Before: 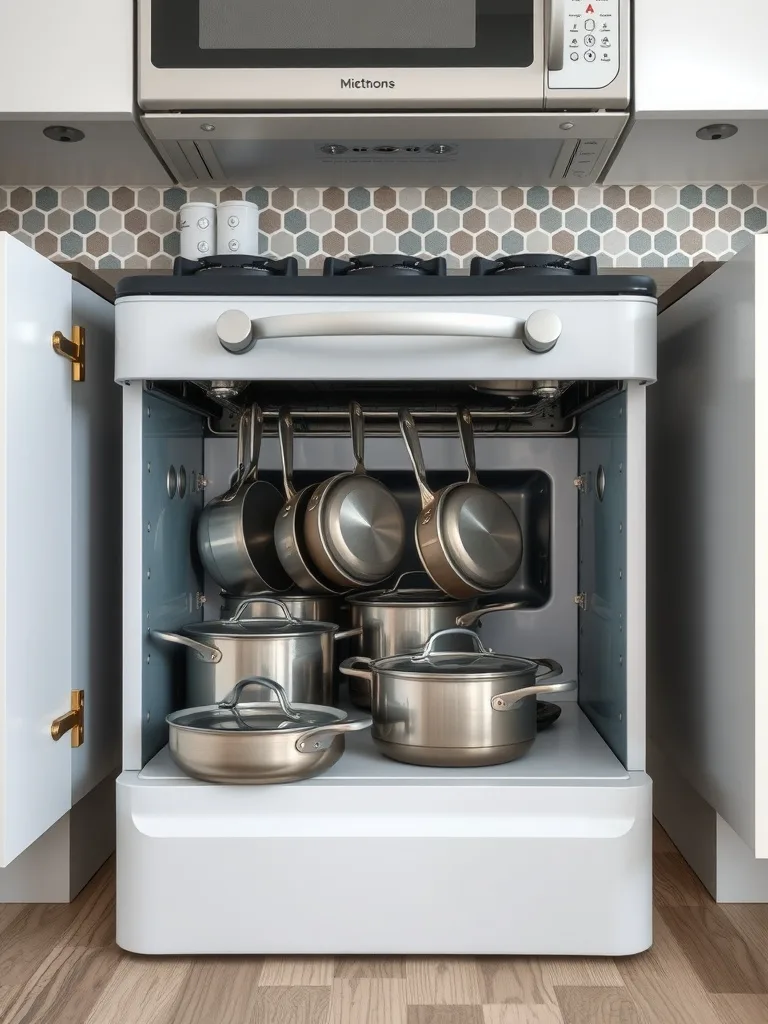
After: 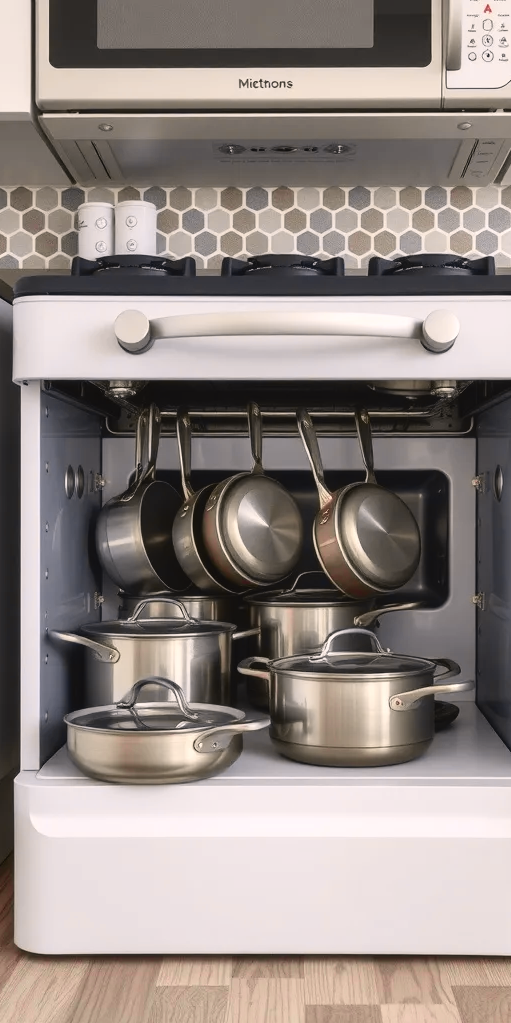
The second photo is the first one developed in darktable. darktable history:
crop and rotate: left 13.409%, right 19.924%
color correction: highlights a* 5.59, highlights b* 5.24, saturation 0.68
tone curve: curves: ch0 [(0, 0.036) (0.119, 0.115) (0.466, 0.498) (0.715, 0.767) (0.817, 0.865) (1, 0.998)]; ch1 [(0, 0) (0.377, 0.424) (0.442, 0.491) (0.487, 0.502) (0.514, 0.512) (0.536, 0.577) (0.66, 0.724) (1, 1)]; ch2 [(0, 0) (0.38, 0.405) (0.463, 0.443) (0.492, 0.486) (0.526, 0.541) (0.578, 0.598) (1, 1)], color space Lab, independent channels, preserve colors none
